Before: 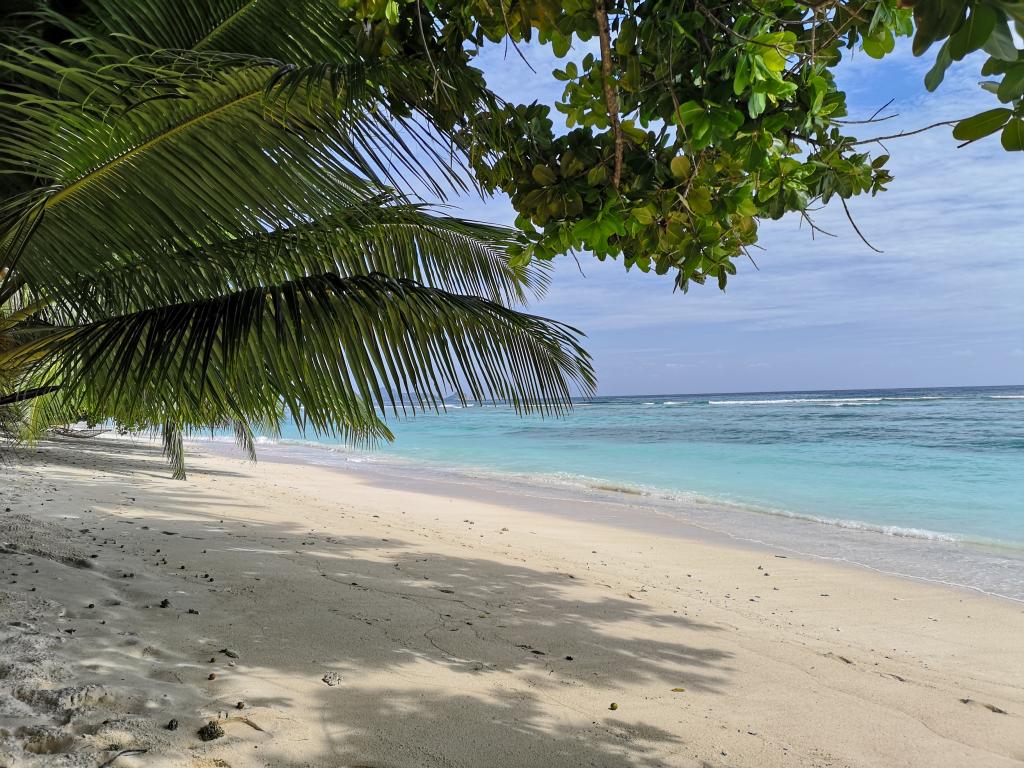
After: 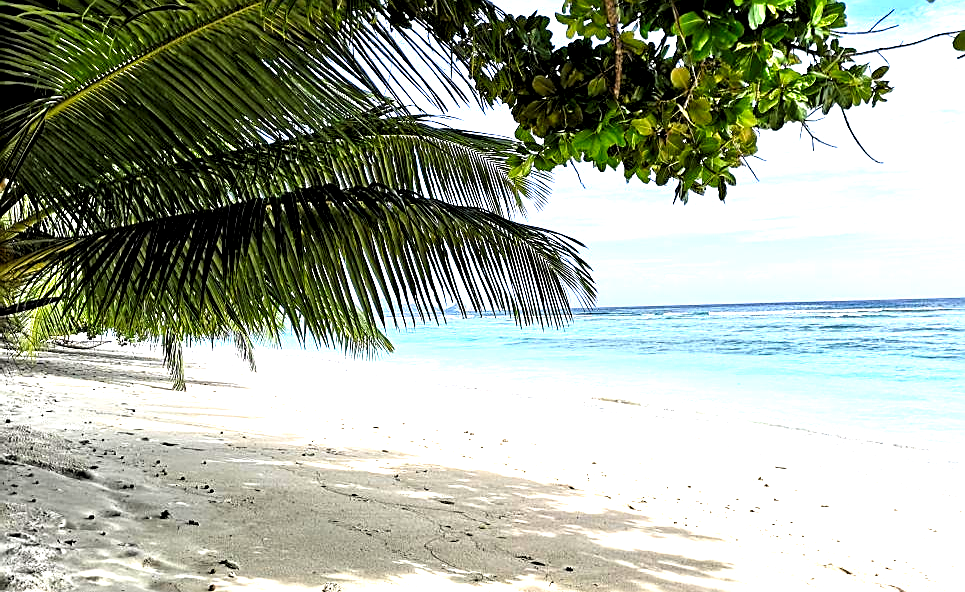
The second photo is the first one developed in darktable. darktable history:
exposure: black level correction 0, exposure 1.388 EV, compensate exposure bias true, compensate highlight preservation false
crop and rotate: angle 0.03°, top 11.643%, right 5.651%, bottom 11.189%
contrast brightness saturation: contrast 0.07, brightness -0.14, saturation 0.11
rgb levels: levels [[0.034, 0.472, 0.904], [0, 0.5, 1], [0, 0.5, 1]]
sharpen: on, module defaults
